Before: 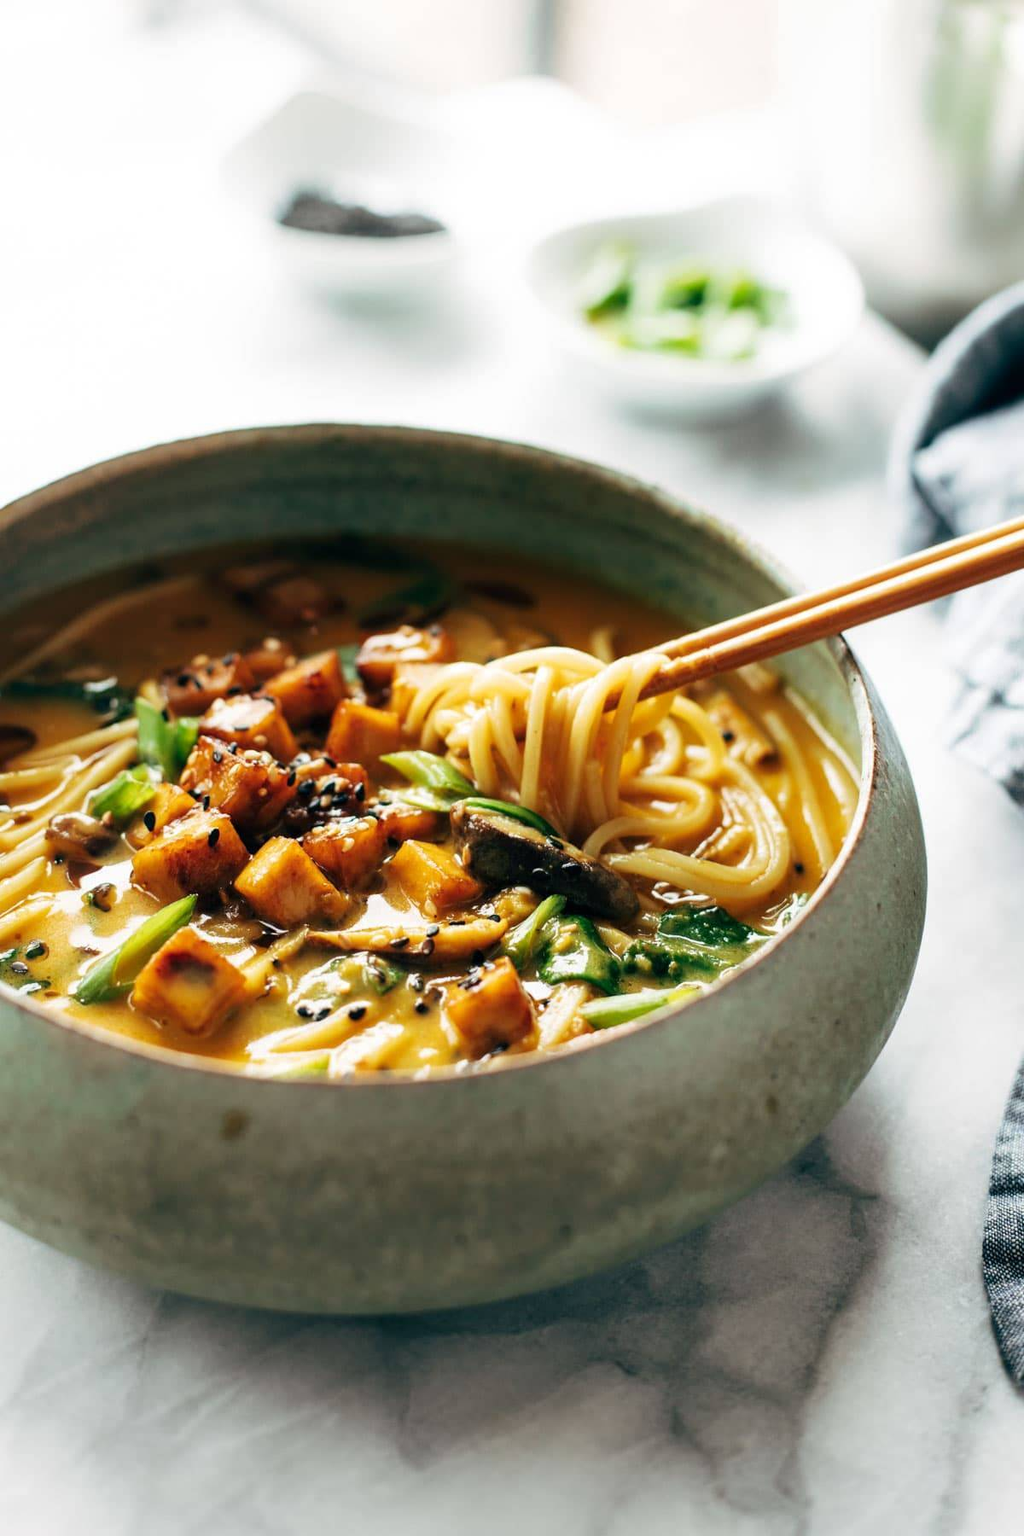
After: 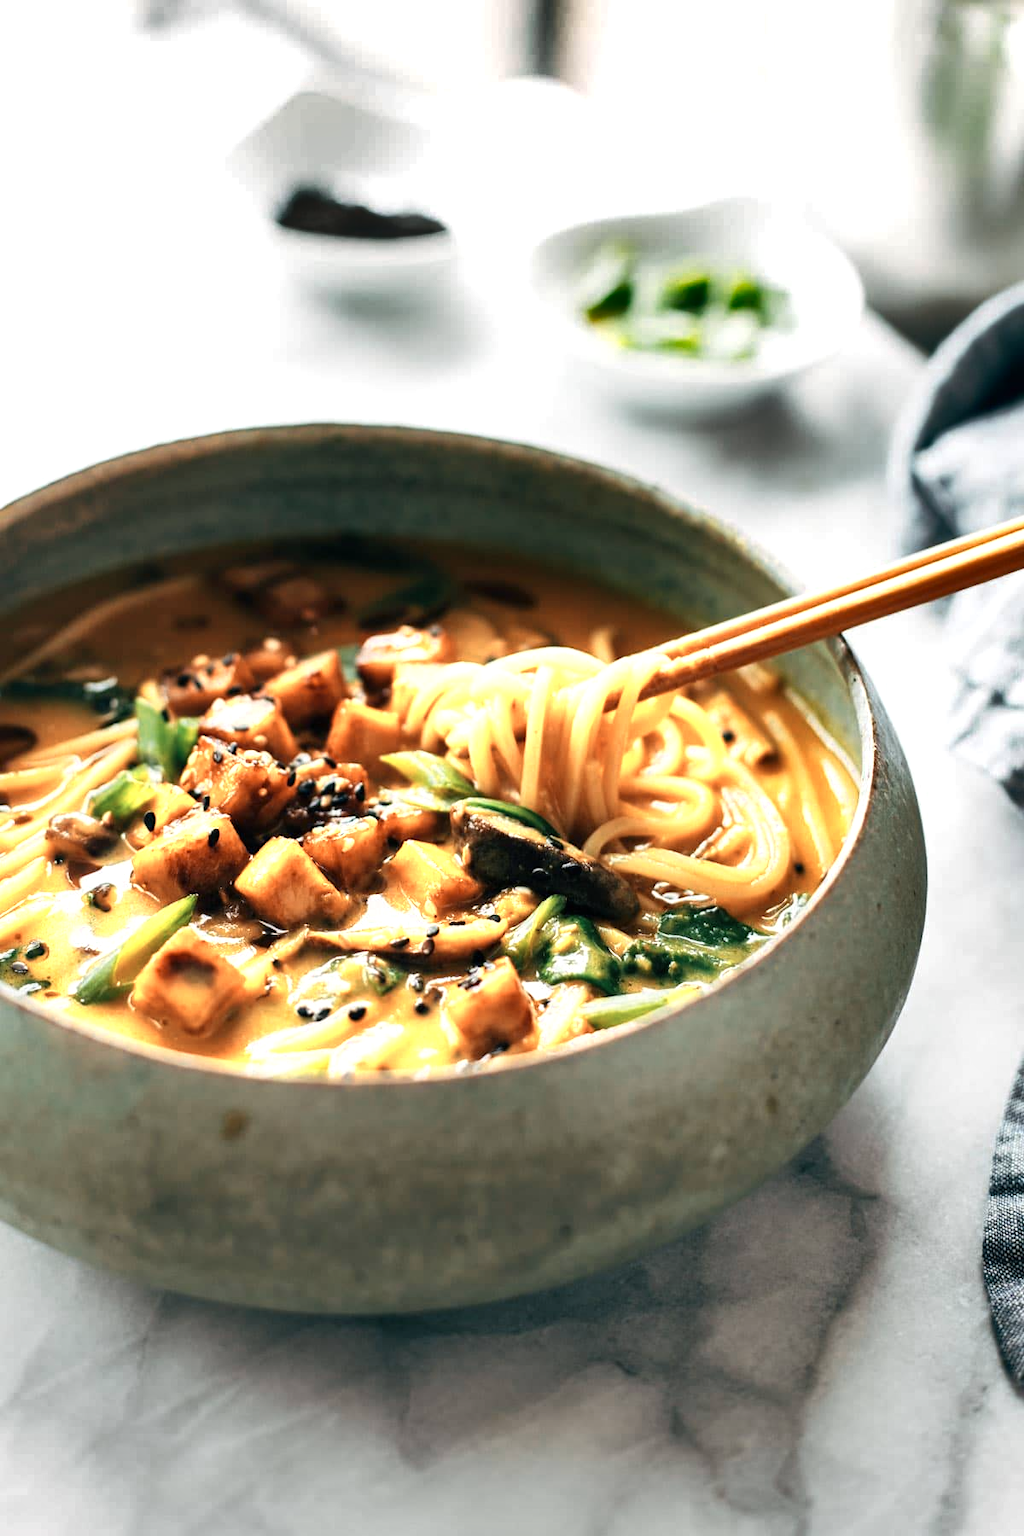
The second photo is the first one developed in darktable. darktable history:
color zones: curves: ch0 [(0.018, 0.548) (0.197, 0.654) (0.425, 0.447) (0.605, 0.658) (0.732, 0.579)]; ch1 [(0.105, 0.531) (0.224, 0.531) (0.386, 0.39) (0.618, 0.456) (0.732, 0.456) (0.956, 0.421)]; ch2 [(0.039, 0.583) (0.215, 0.465) (0.399, 0.544) (0.465, 0.548) (0.614, 0.447) (0.724, 0.43) (0.882, 0.623) (0.956, 0.632)]
shadows and highlights: radius 171.57, shadows 26.02, white point adjustment 3.17, highlights -68.92, soften with gaussian
